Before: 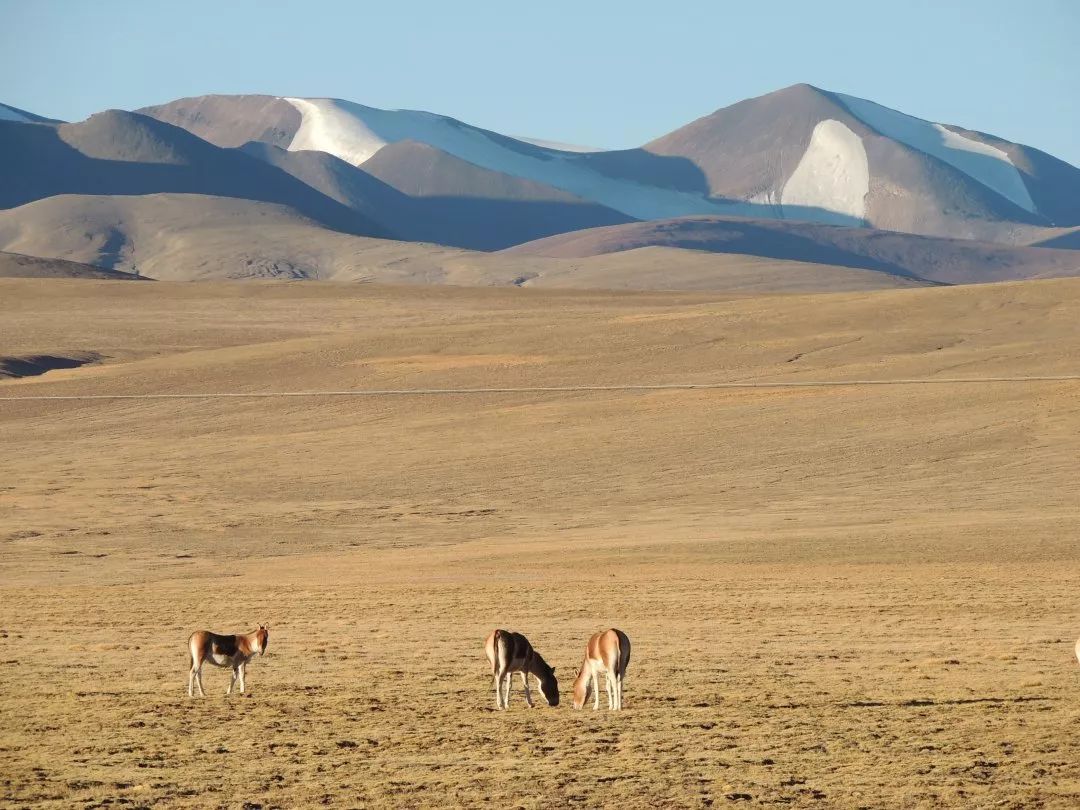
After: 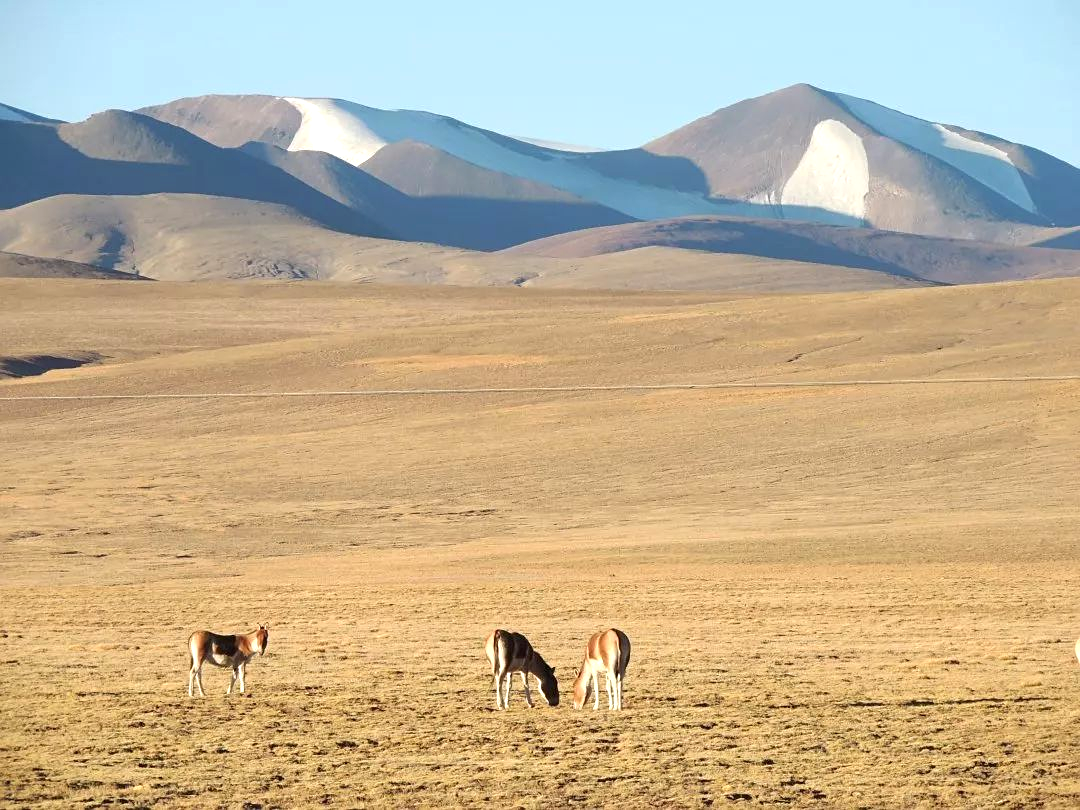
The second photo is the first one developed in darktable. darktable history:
sharpen: amount 0.201
exposure: black level correction 0.001, exposure 0.499 EV, compensate highlight preservation false
